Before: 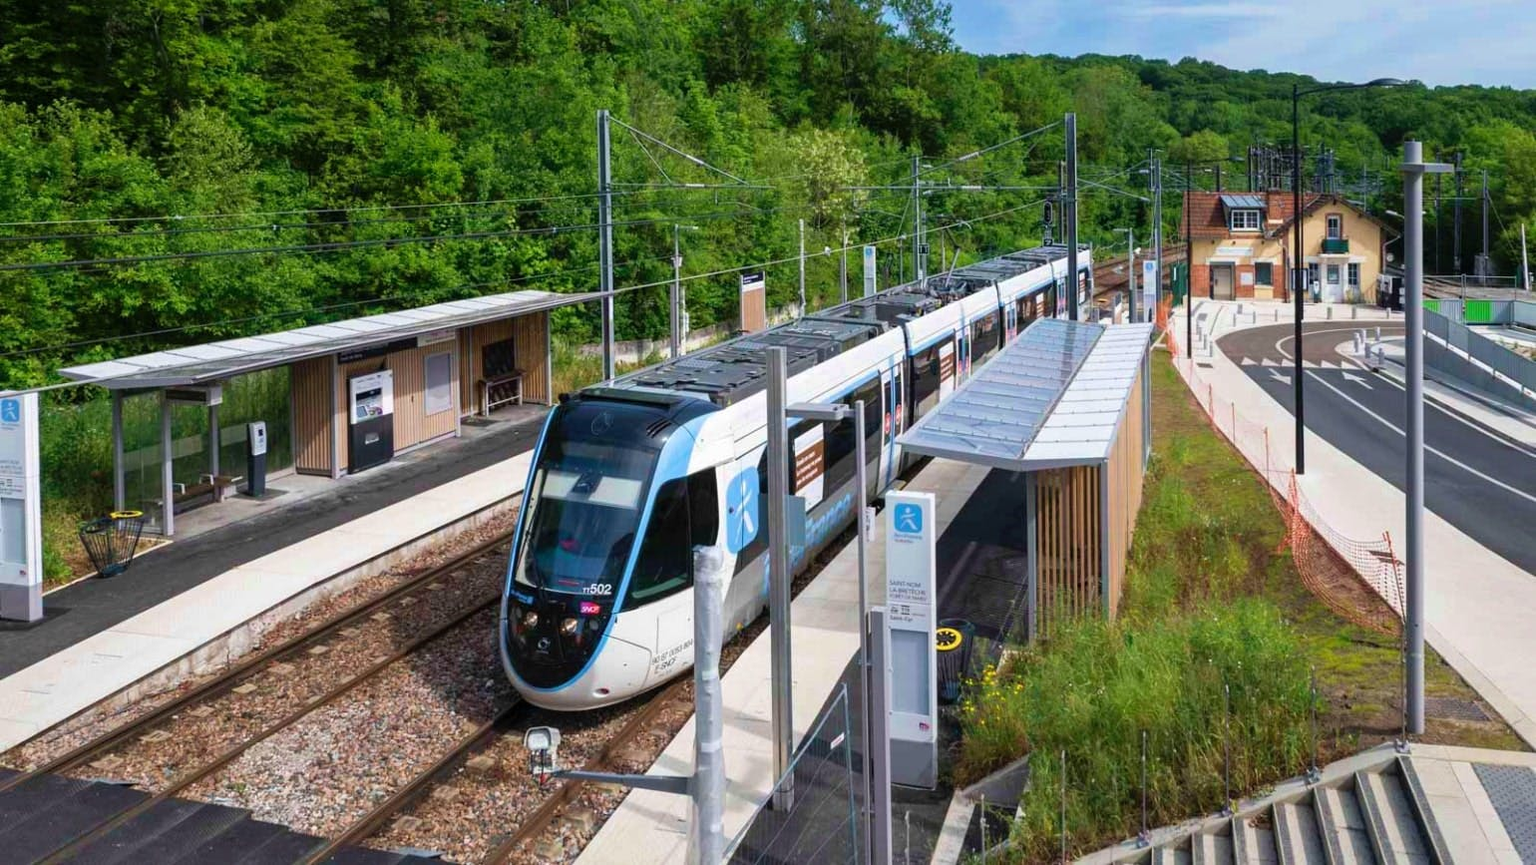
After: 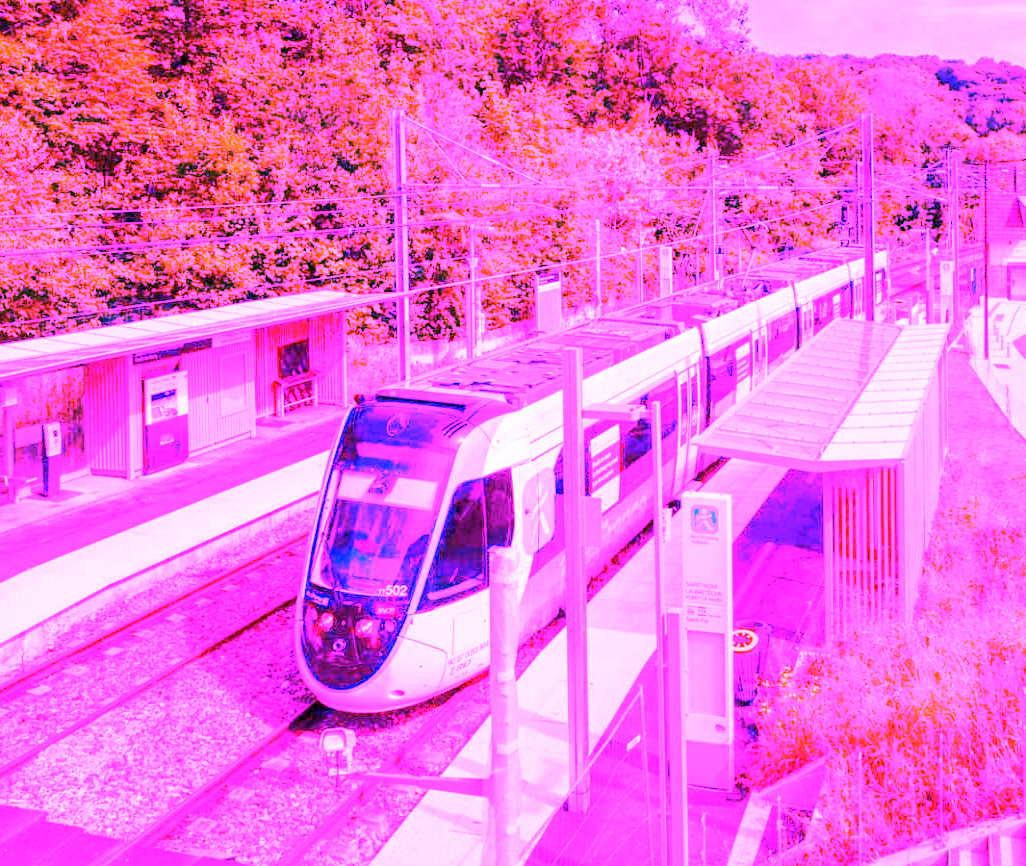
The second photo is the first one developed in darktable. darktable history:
crop and rotate: left 13.409%, right 19.924%
white balance: red 8, blue 8
